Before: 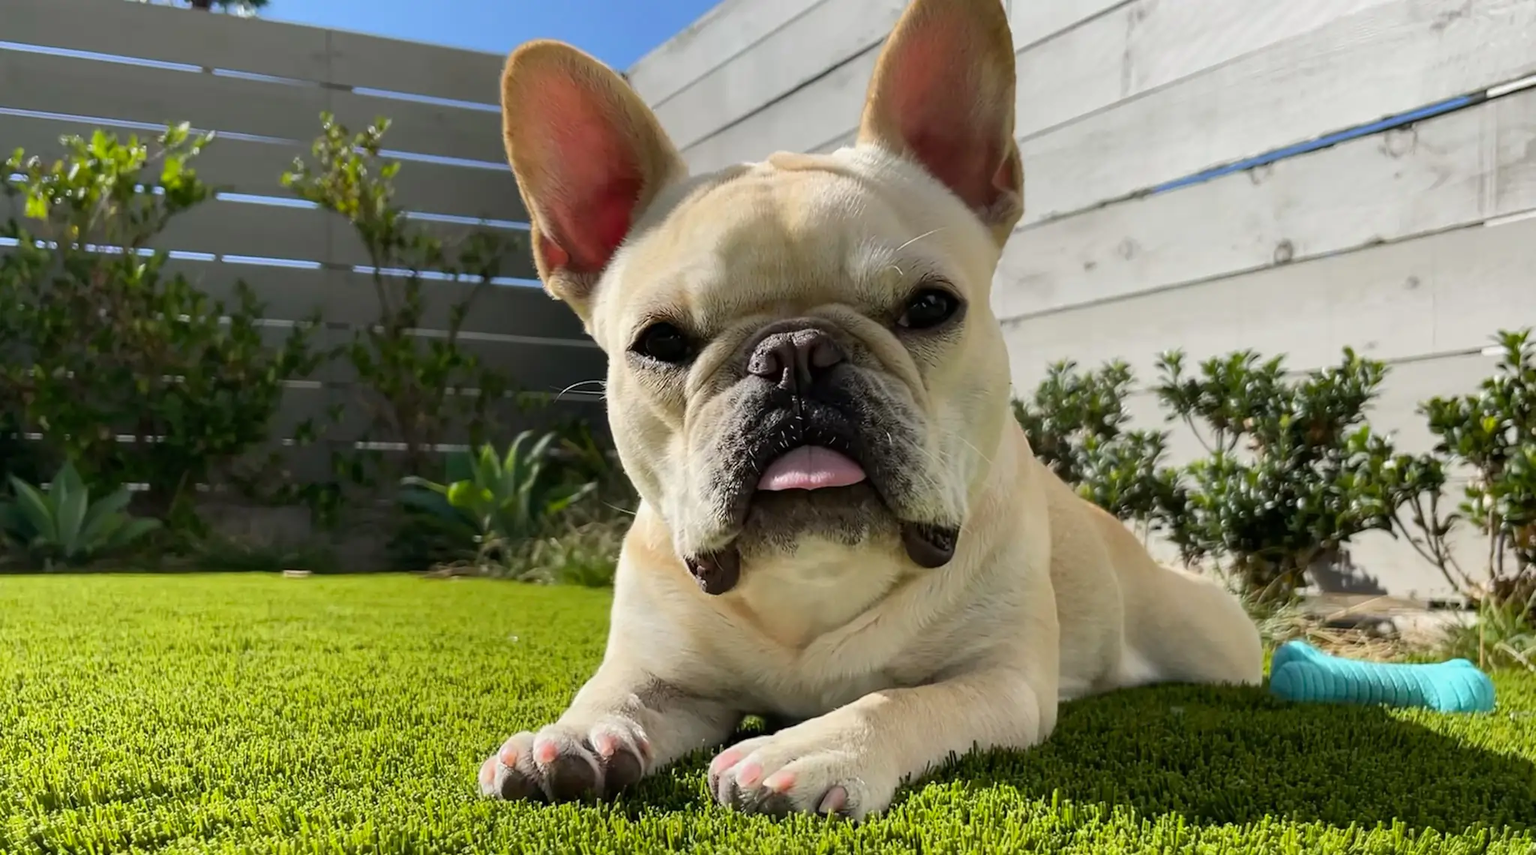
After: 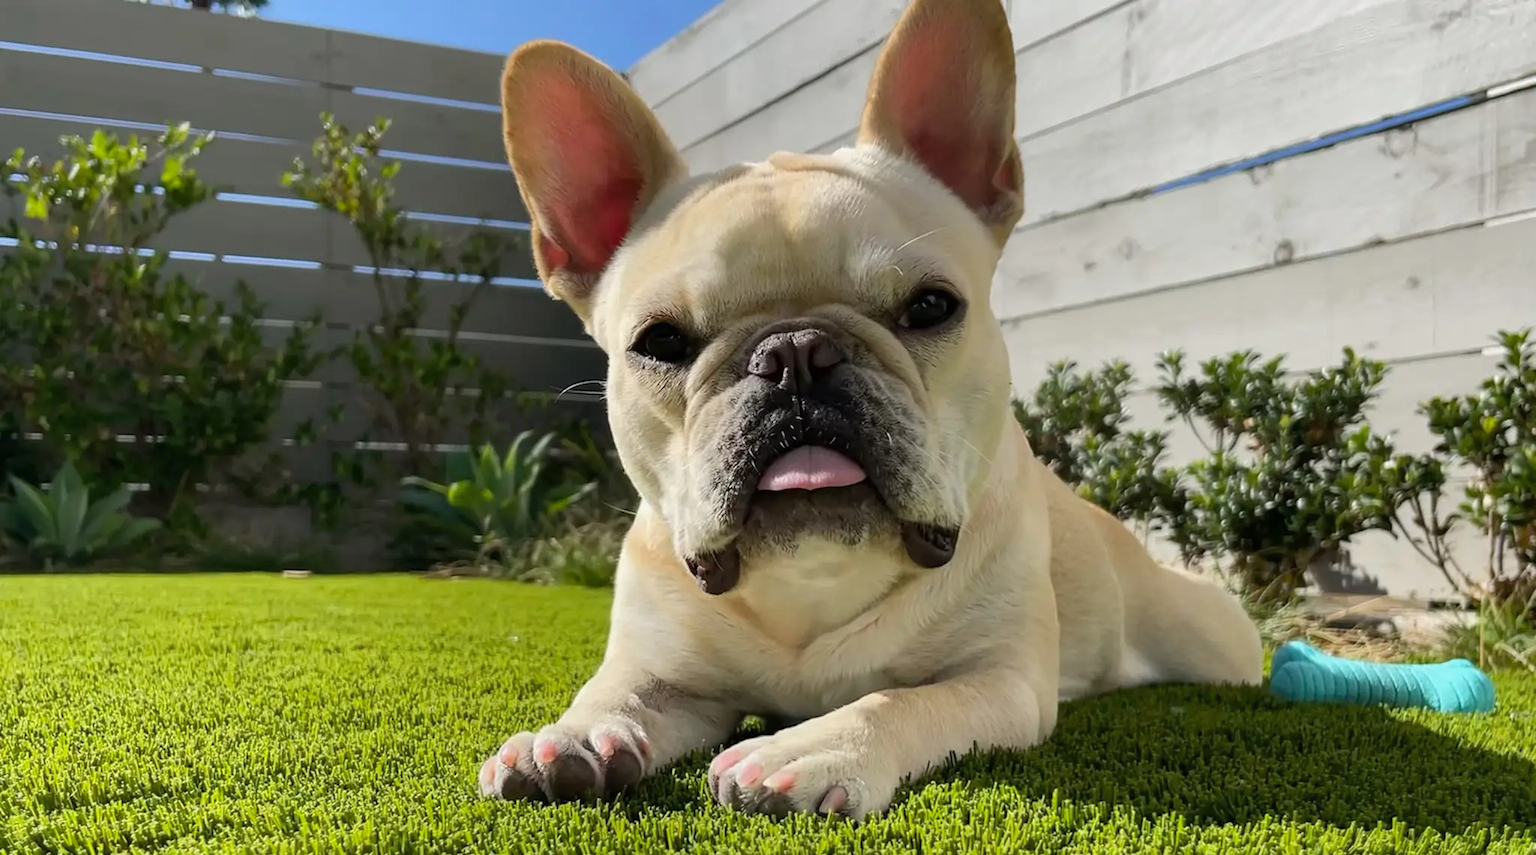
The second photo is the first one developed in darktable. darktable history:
shadows and highlights: shadows 25.02, highlights -25.22
